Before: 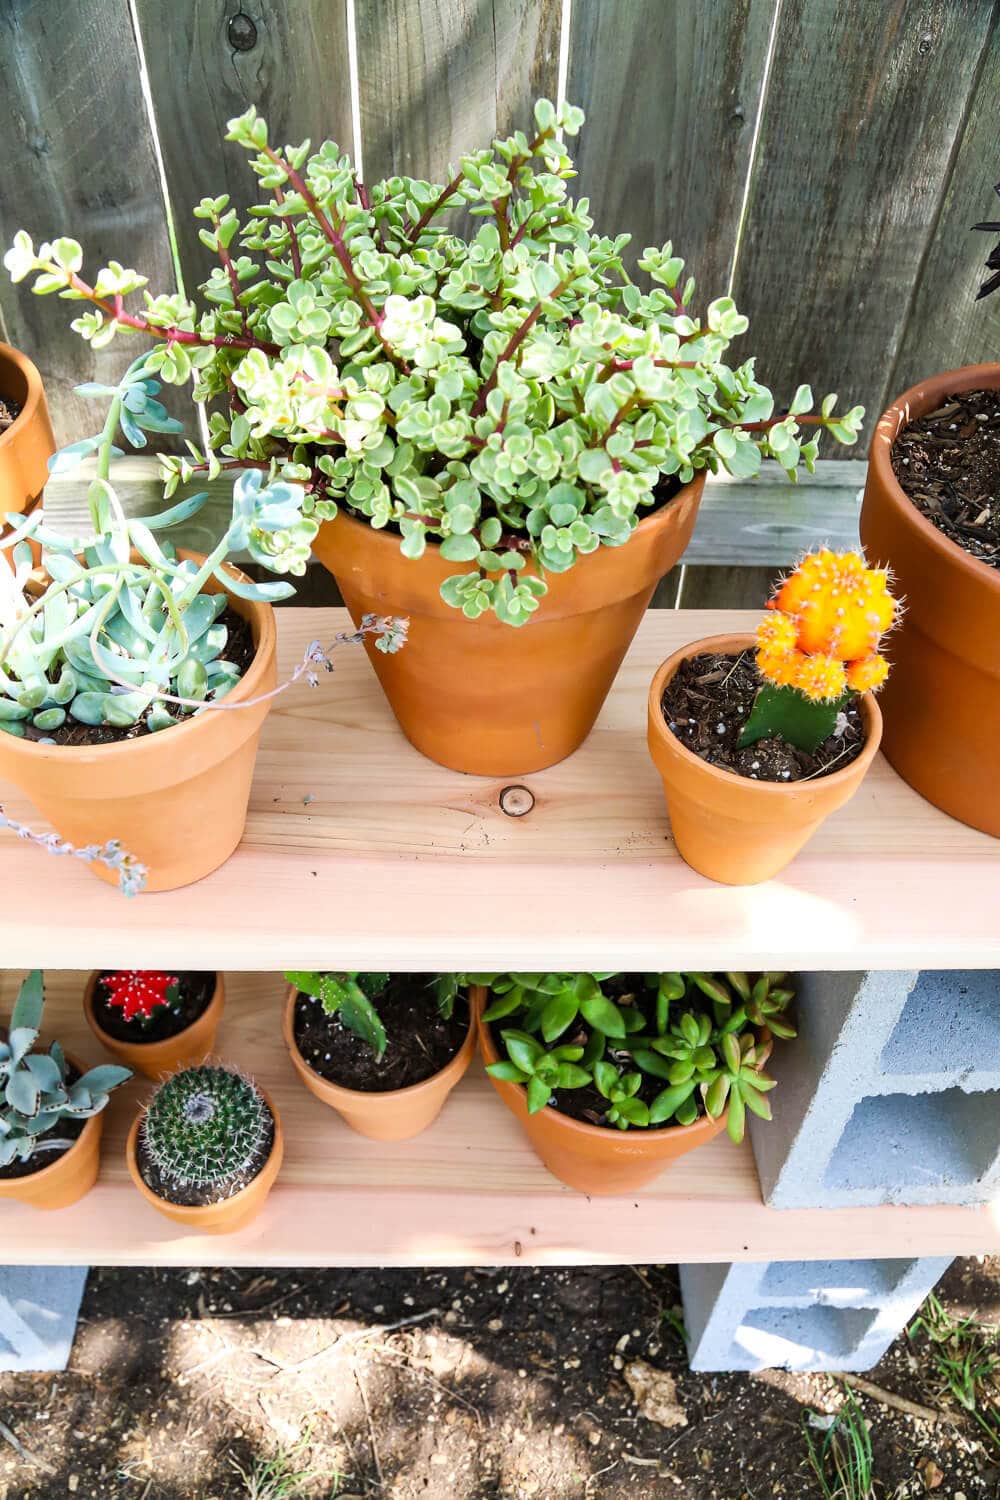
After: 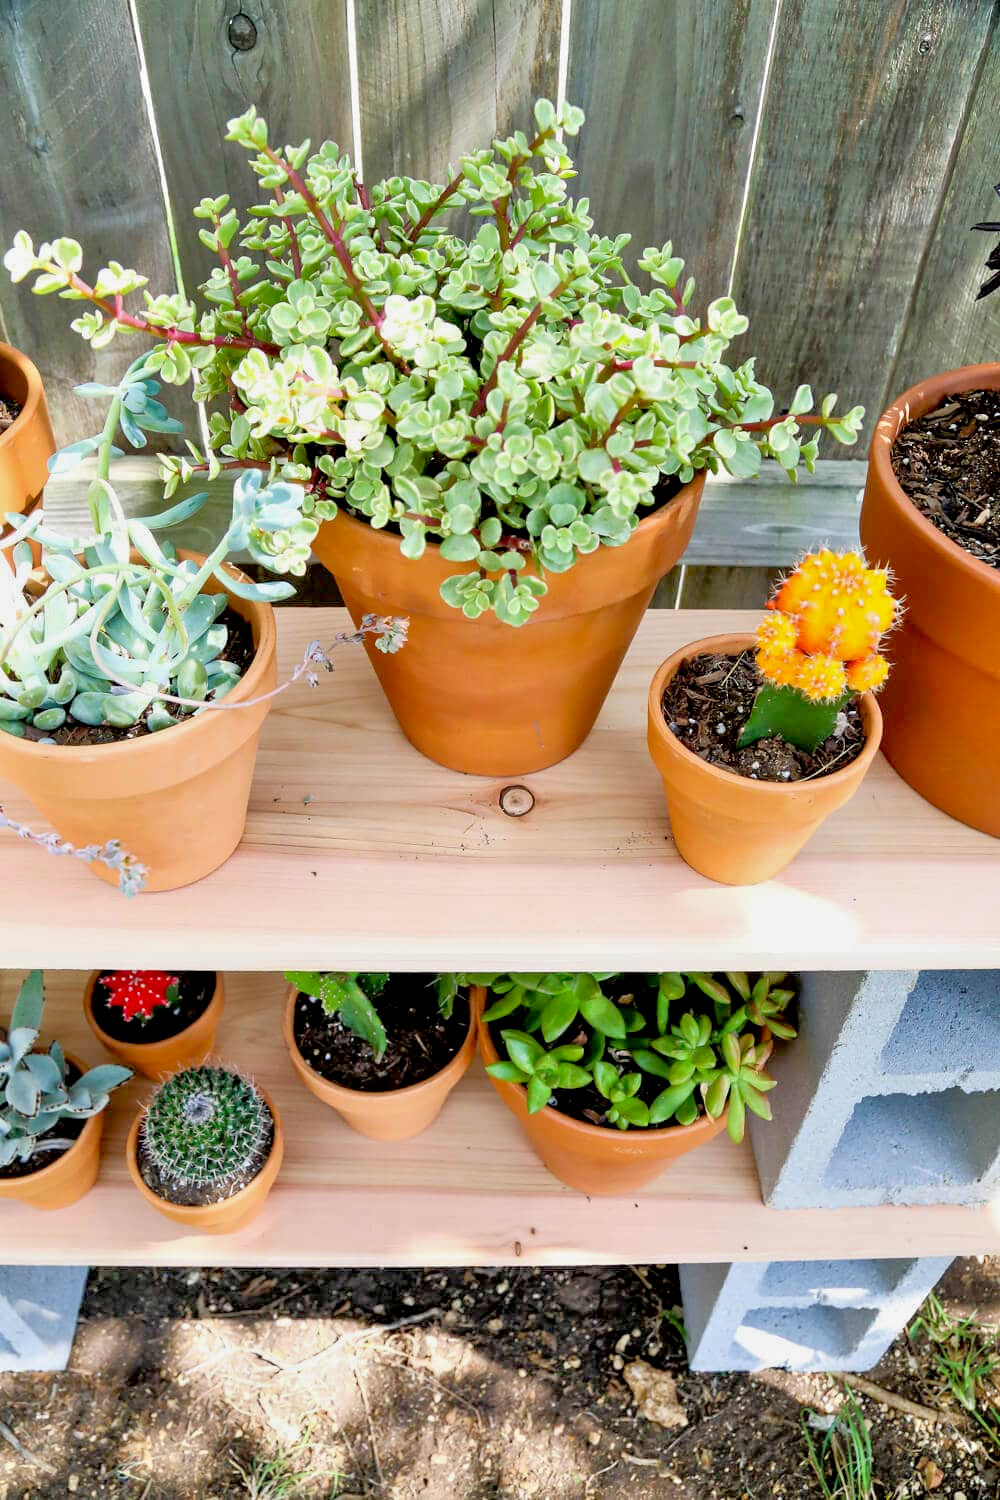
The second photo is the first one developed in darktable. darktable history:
exposure: black level correction 0.009, exposure -0.16 EV, compensate highlight preservation false
tone equalizer: -7 EV 0.163 EV, -6 EV 0.578 EV, -5 EV 1.15 EV, -4 EV 1.37 EV, -3 EV 1.14 EV, -2 EV 0.6 EV, -1 EV 0.152 EV
